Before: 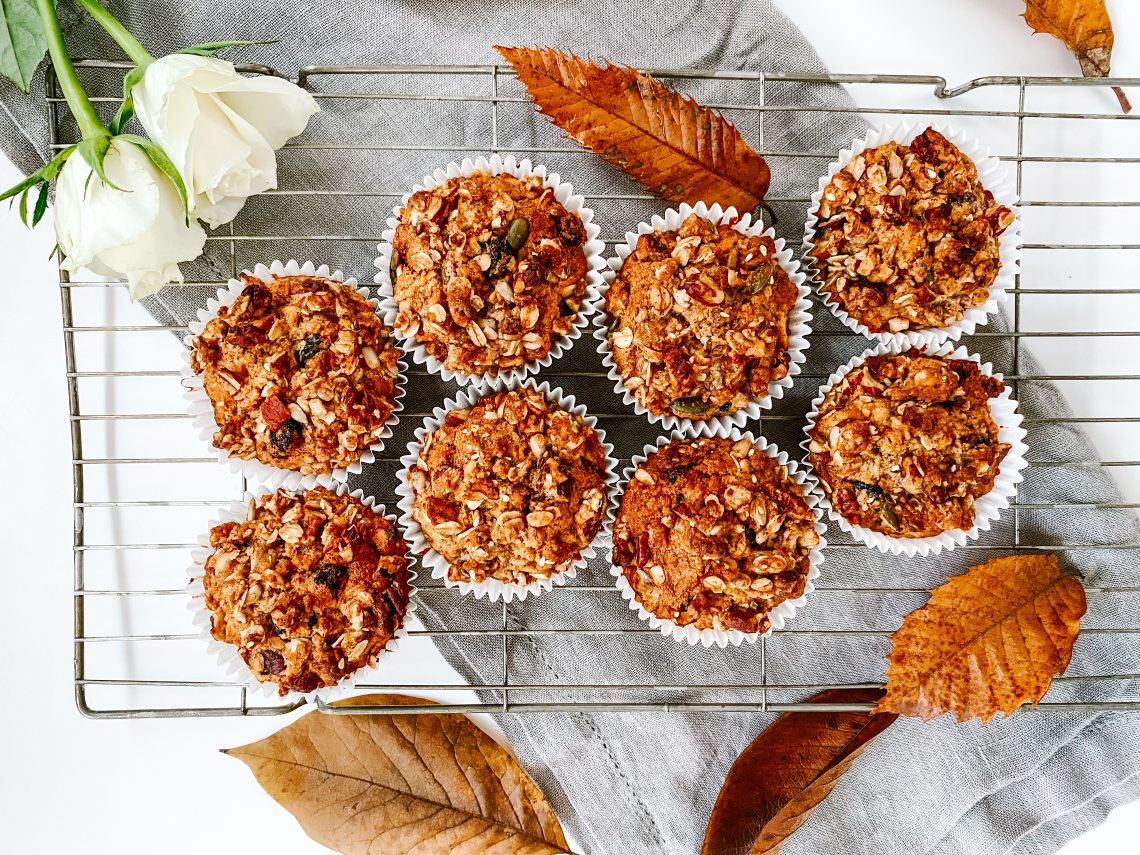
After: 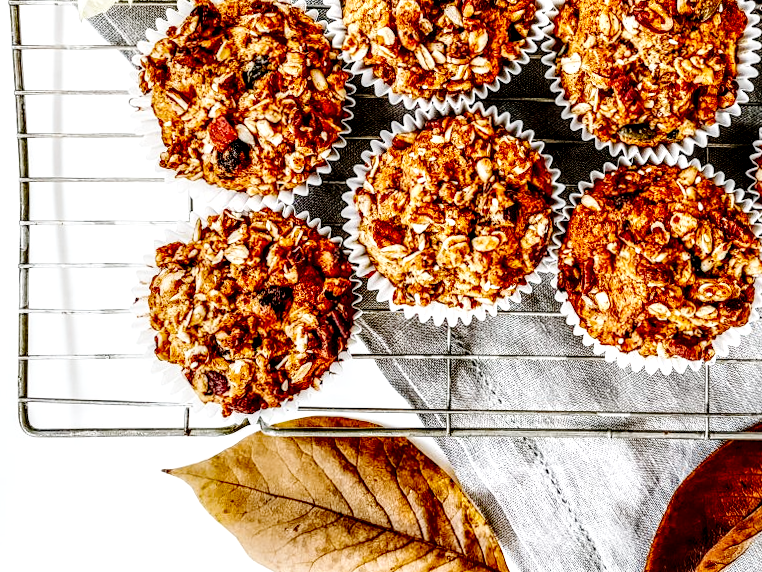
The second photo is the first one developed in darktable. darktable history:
local contrast: highlights 19%, detail 186%
crop and rotate: angle -0.82°, left 3.85%, top 31.828%, right 27.992%
base curve: curves: ch0 [(0, 0) (0.036, 0.025) (0.121, 0.166) (0.206, 0.329) (0.605, 0.79) (1, 1)], preserve colors none
